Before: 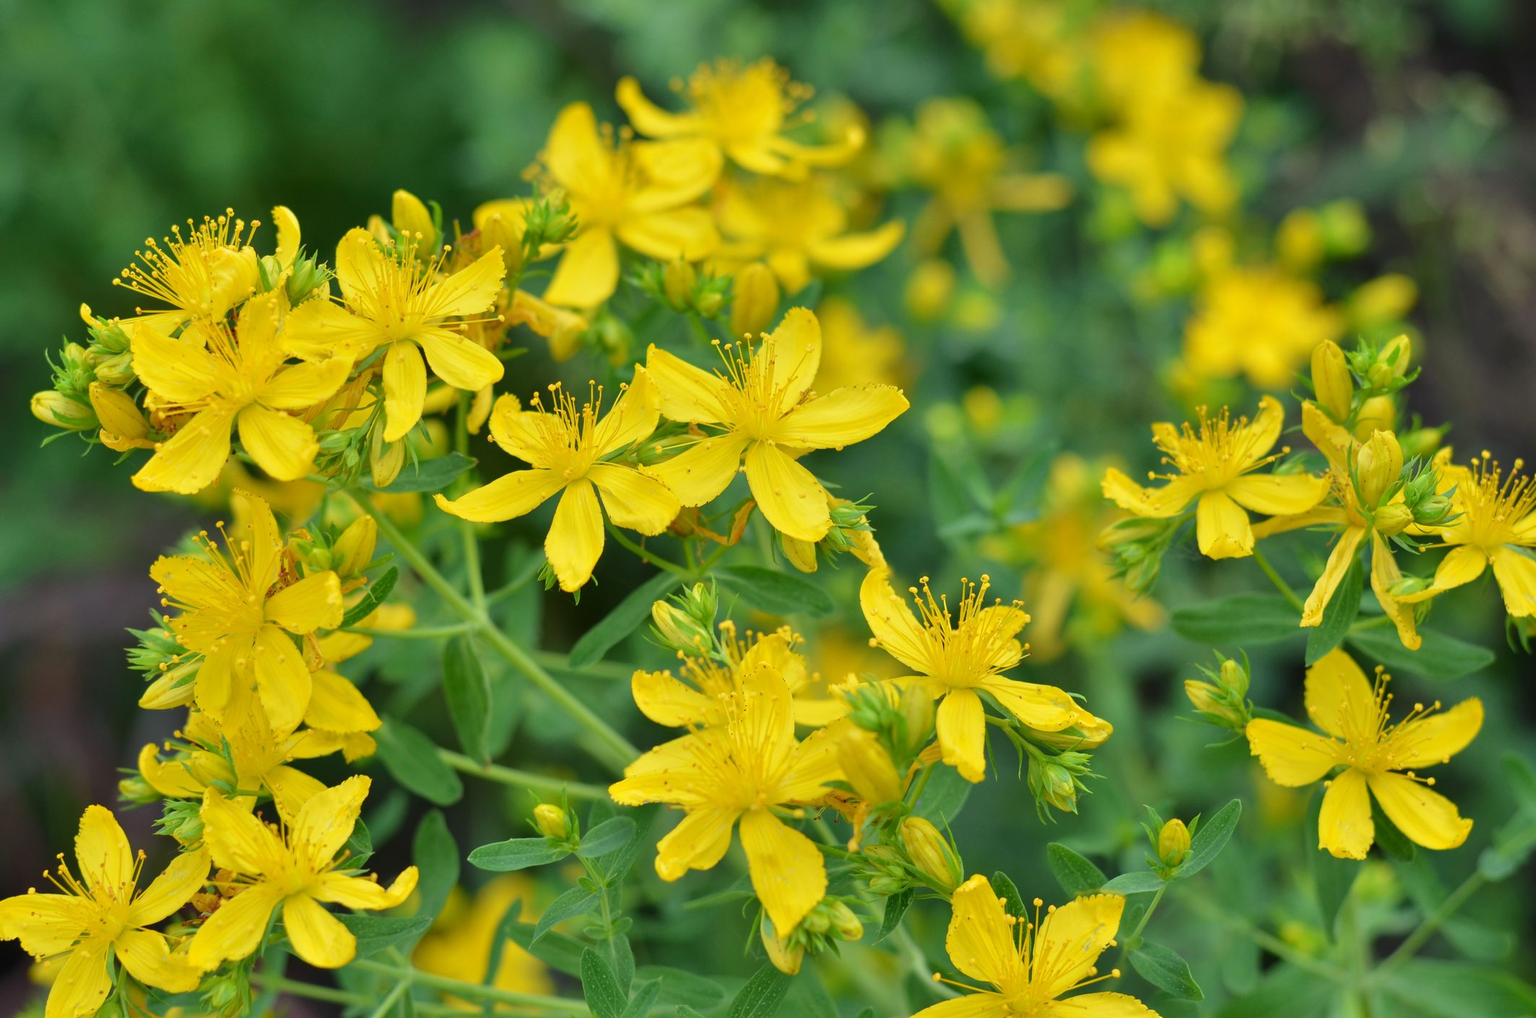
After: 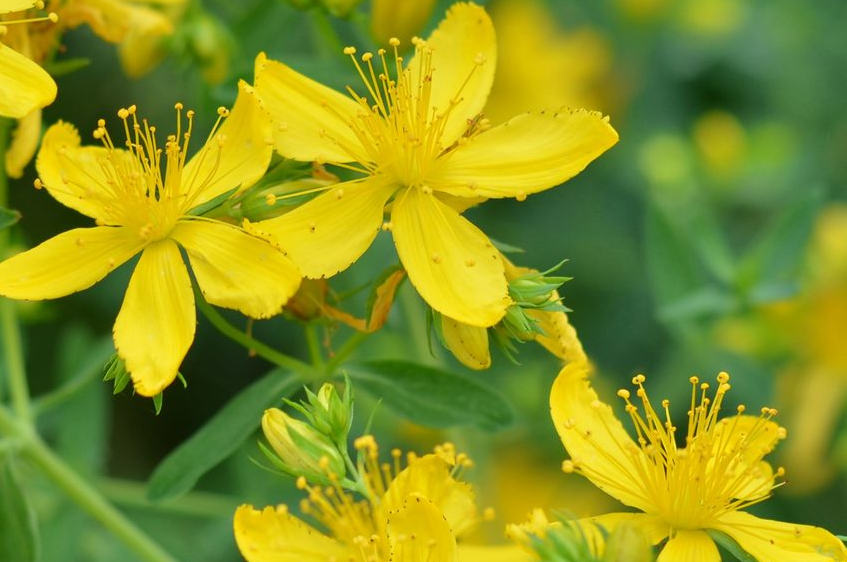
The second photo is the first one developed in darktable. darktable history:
crop: left 30.141%, top 30.085%, right 30.032%, bottom 29.994%
